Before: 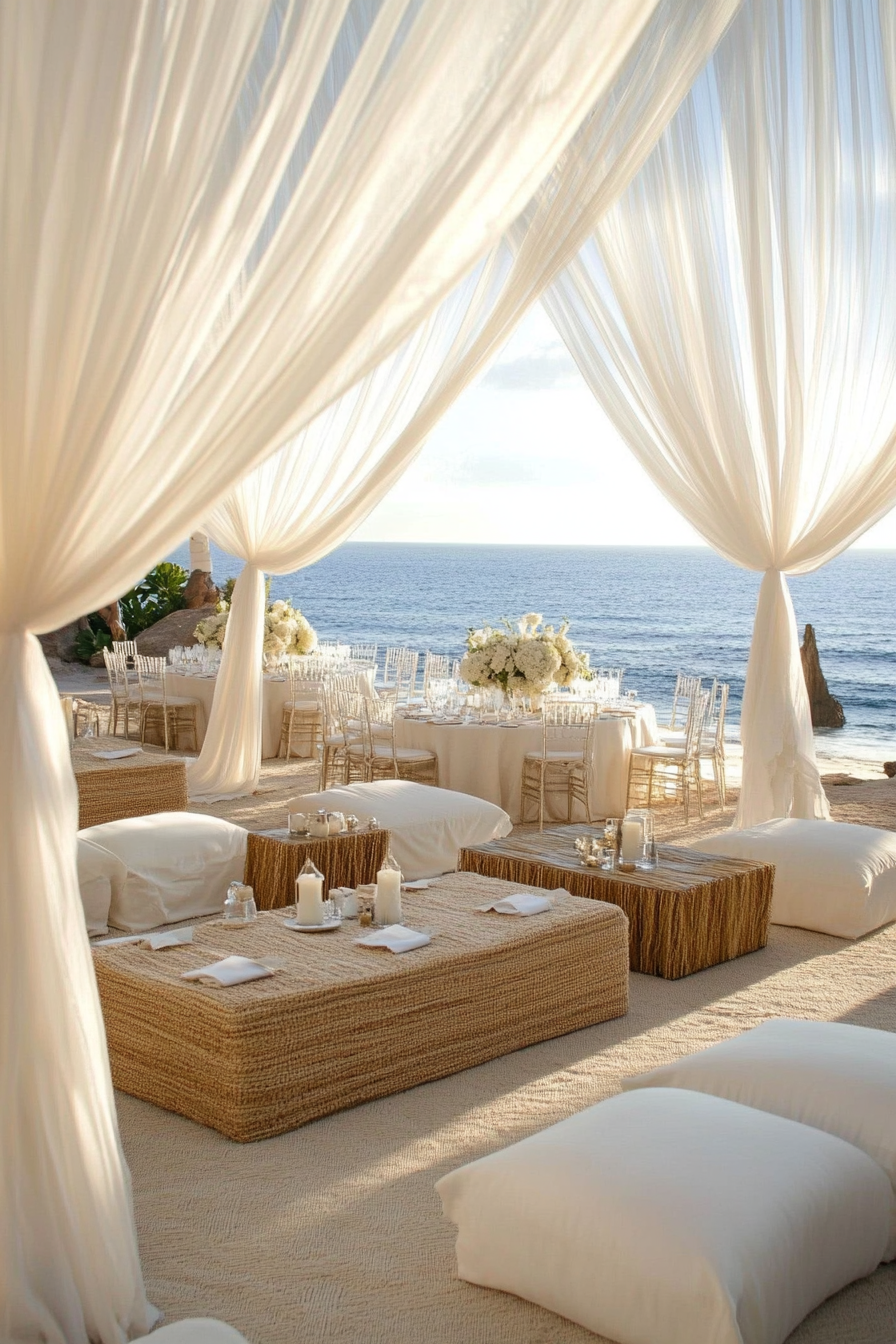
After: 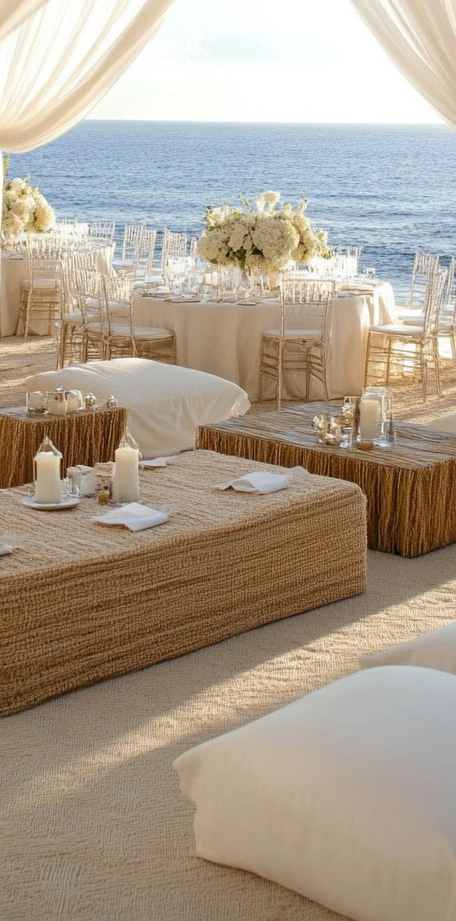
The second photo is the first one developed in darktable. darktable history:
crop and rotate: left 29.253%, top 31.409%, right 19.851%
